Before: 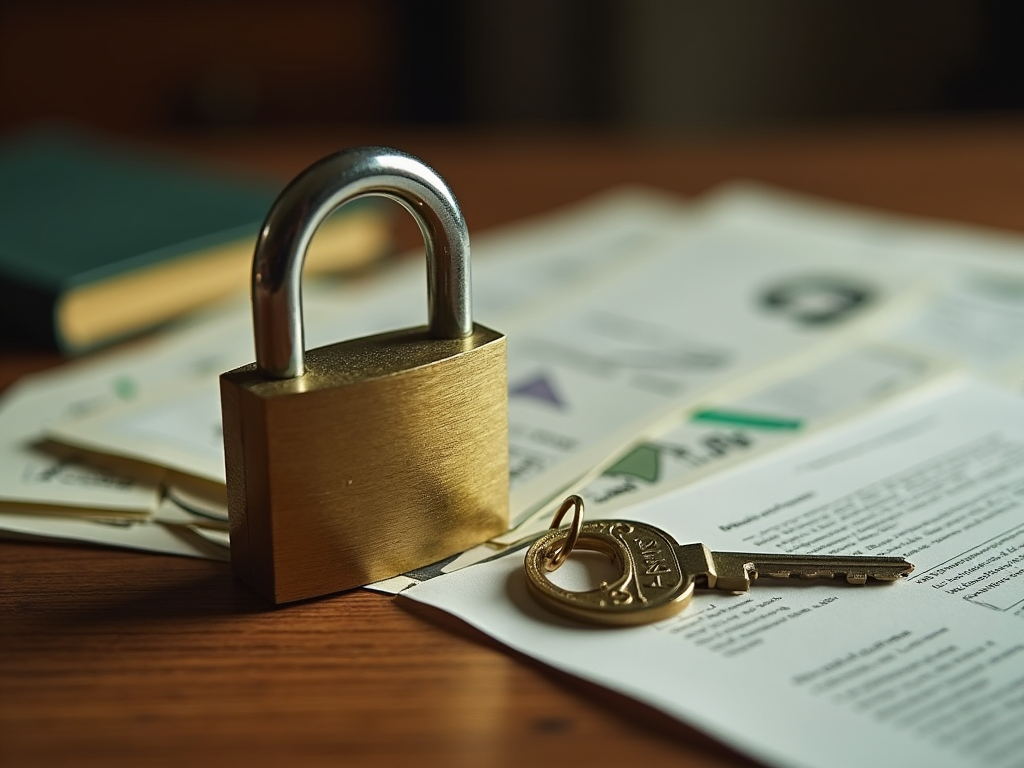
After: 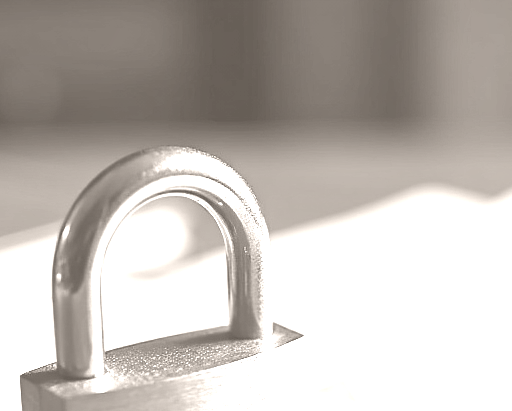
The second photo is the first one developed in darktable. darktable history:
crop: left 19.556%, right 30.401%, bottom 46.458%
white balance: red 0.974, blue 1.044
colorize: hue 34.49°, saturation 35.33%, source mix 100%, lightness 55%, version 1
exposure: black level correction 0, exposure 1.7 EV, compensate exposure bias true, compensate highlight preservation false
color correction: highlights a* -4.73, highlights b* 5.06, saturation 0.97
local contrast: mode bilateral grid, contrast 20, coarseness 50, detail 120%, midtone range 0.2
tone equalizer: on, module defaults
